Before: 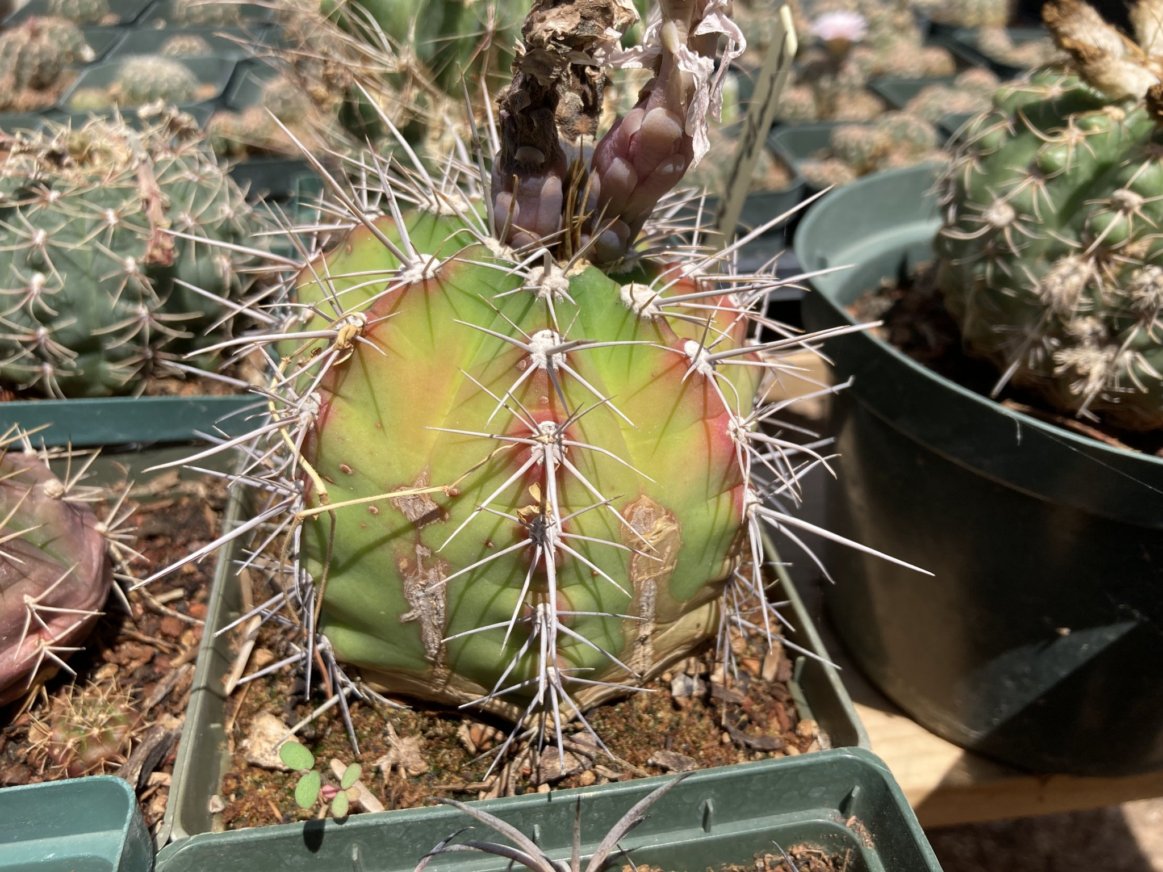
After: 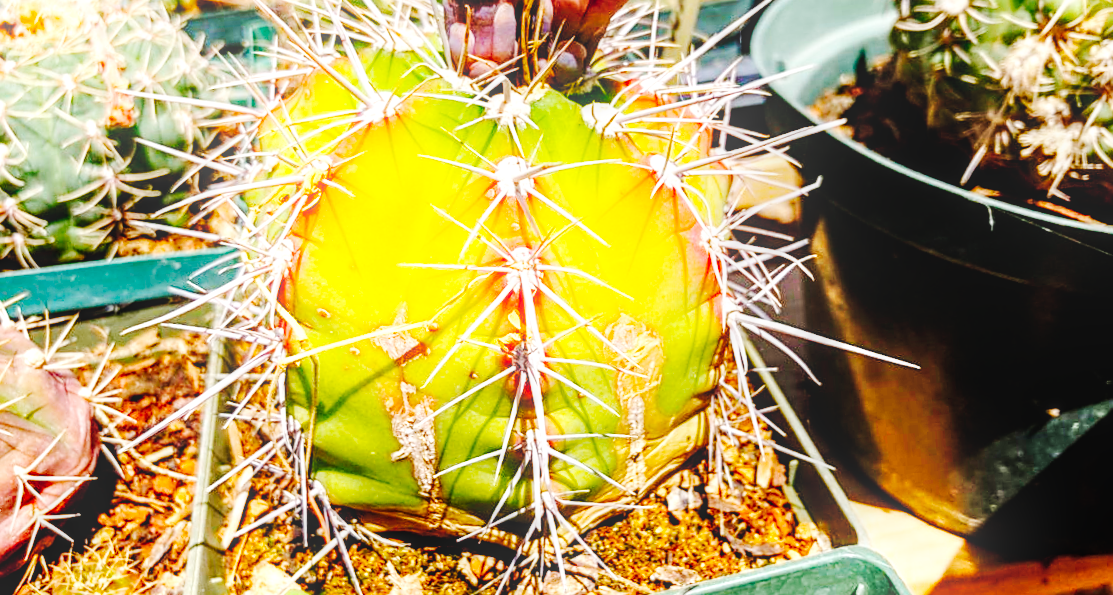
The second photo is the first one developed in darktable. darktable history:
color balance rgb: linear chroma grading › global chroma 15%, perceptual saturation grading › global saturation 30%
base curve: curves: ch0 [(0, 0.003) (0.001, 0.002) (0.006, 0.004) (0.02, 0.022) (0.048, 0.086) (0.094, 0.234) (0.162, 0.431) (0.258, 0.629) (0.385, 0.8) (0.548, 0.918) (0.751, 0.988) (1, 1)], preserve colors none
local contrast: highlights 25%, detail 150%
tone curve: curves: ch0 [(0, 0) (0.003, 0.036) (0.011, 0.039) (0.025, 0.039) (0.044, 0.043) (0.069, 0.05) (0.1, 0.072) (0.136, 0.102) (0.177, 0.144) (0.224, 0.204) (0.277, 0.288) (0.335, 0.384) (0.399, 0.477) (0.468, 0.575) (0.543, 0.652) (0.623, 0.724) (0.709, 0.785) (0.801, 0.851) (0.898, 0.915) (1, 1)], preserve colors none
sharpen: on, module defaults
crop and rotate: top 15.774%, bottom 5.506%
bloom: size 15%, threshold 97%, strength 7%
rotate and perspective: rotation -5°, crop left 0.05, crop right 0.952, crop top 0.11, crop bottom 0.89
